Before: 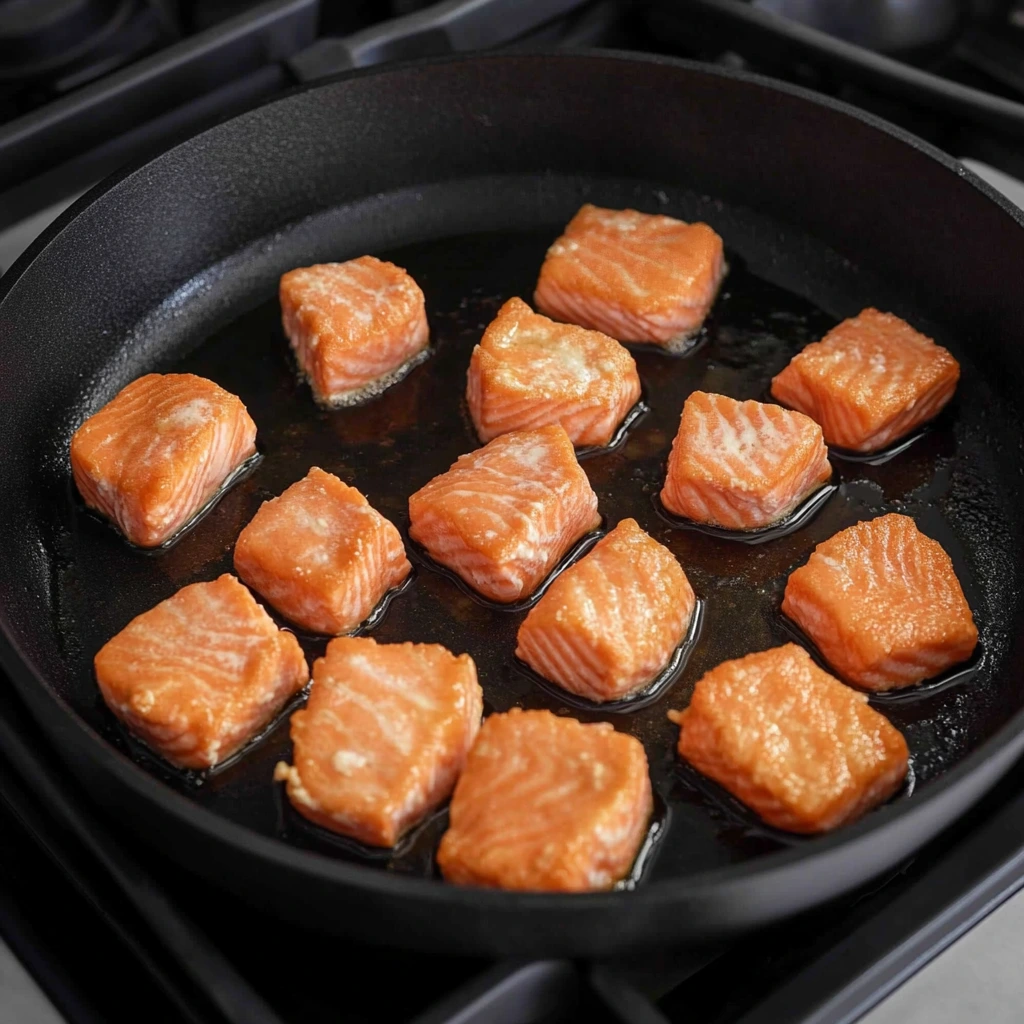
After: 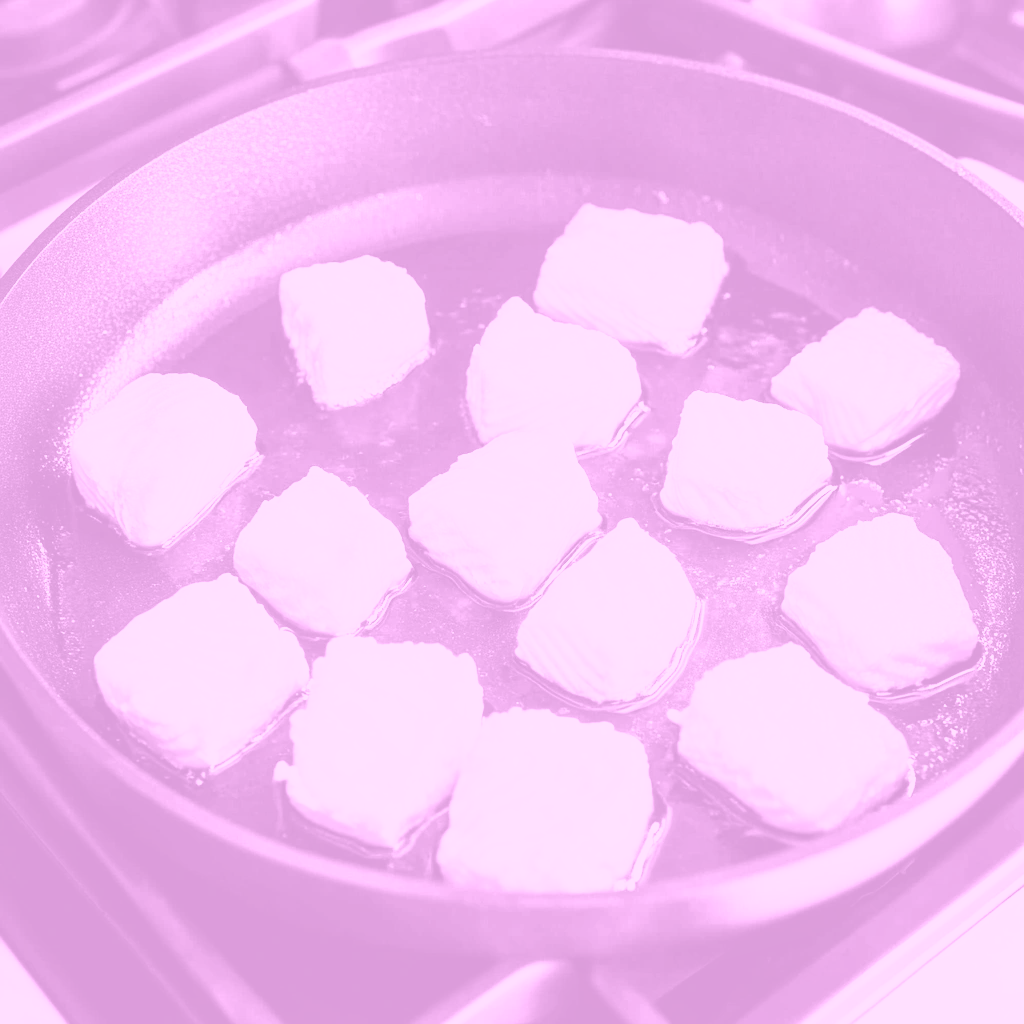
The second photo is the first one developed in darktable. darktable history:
exposure: black level correction 0, exposure 1.75 EV, compensate exposure bias true, compensate highlight preservation false
base curve: curves: ch0 [(0, 0) (0.007, 0.004) (0.027, 0.03) (0.046, 0.07) (0.207, 0.54) (0.442, 0.872) (0.673, 0.972) (1, 1)], preserve colors none
local contrast: mode bilateral grid, contrast 100, coarseness 100, detail 91%, midtone range 0.2
contrast brightness saturation: contrast -0.15, brightness 0.05, saturation -0.12
tone curve: curves: ch0 [(0, 0.024) (0.119, 0.146) (0.474, 0.464) (0.718, 0.721) (0.817, 0.839) (1, 0.998)]; ch1 [(0, 0) (0.377, 0.416) (0.439, 0.451) (0.477, 0.477) (0.501, 0.504) (0.538, 0.544) (0.58, 0.602) (0.664, 0.676) (0.783, 0.804) (1, 1)]; ch2 [(0, 0) (0.38, 0.405) (0.463, 0.456) (0.498, 0.497) (0.524, 0.535) (0.578, 0.576) (0.648, 0.665) (1, 1)], color space Lab, independent channels, preserve colors none
colorize: hue 331.2°, saturation 75%, source mix 30.28%, lightness 70.52%, version 1
